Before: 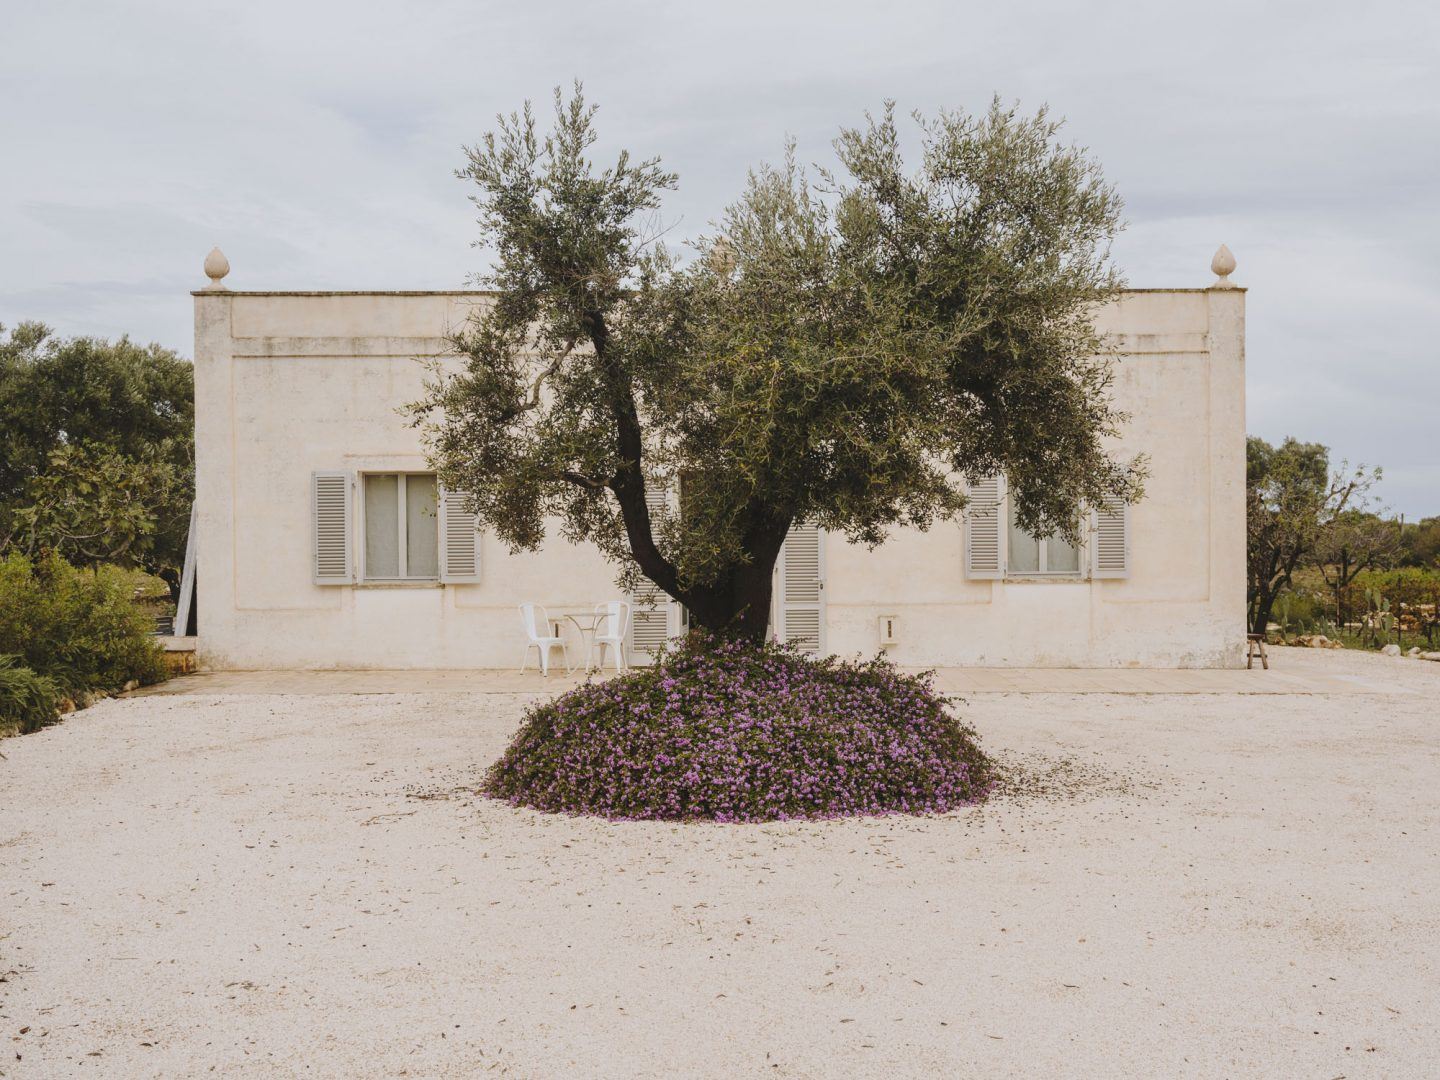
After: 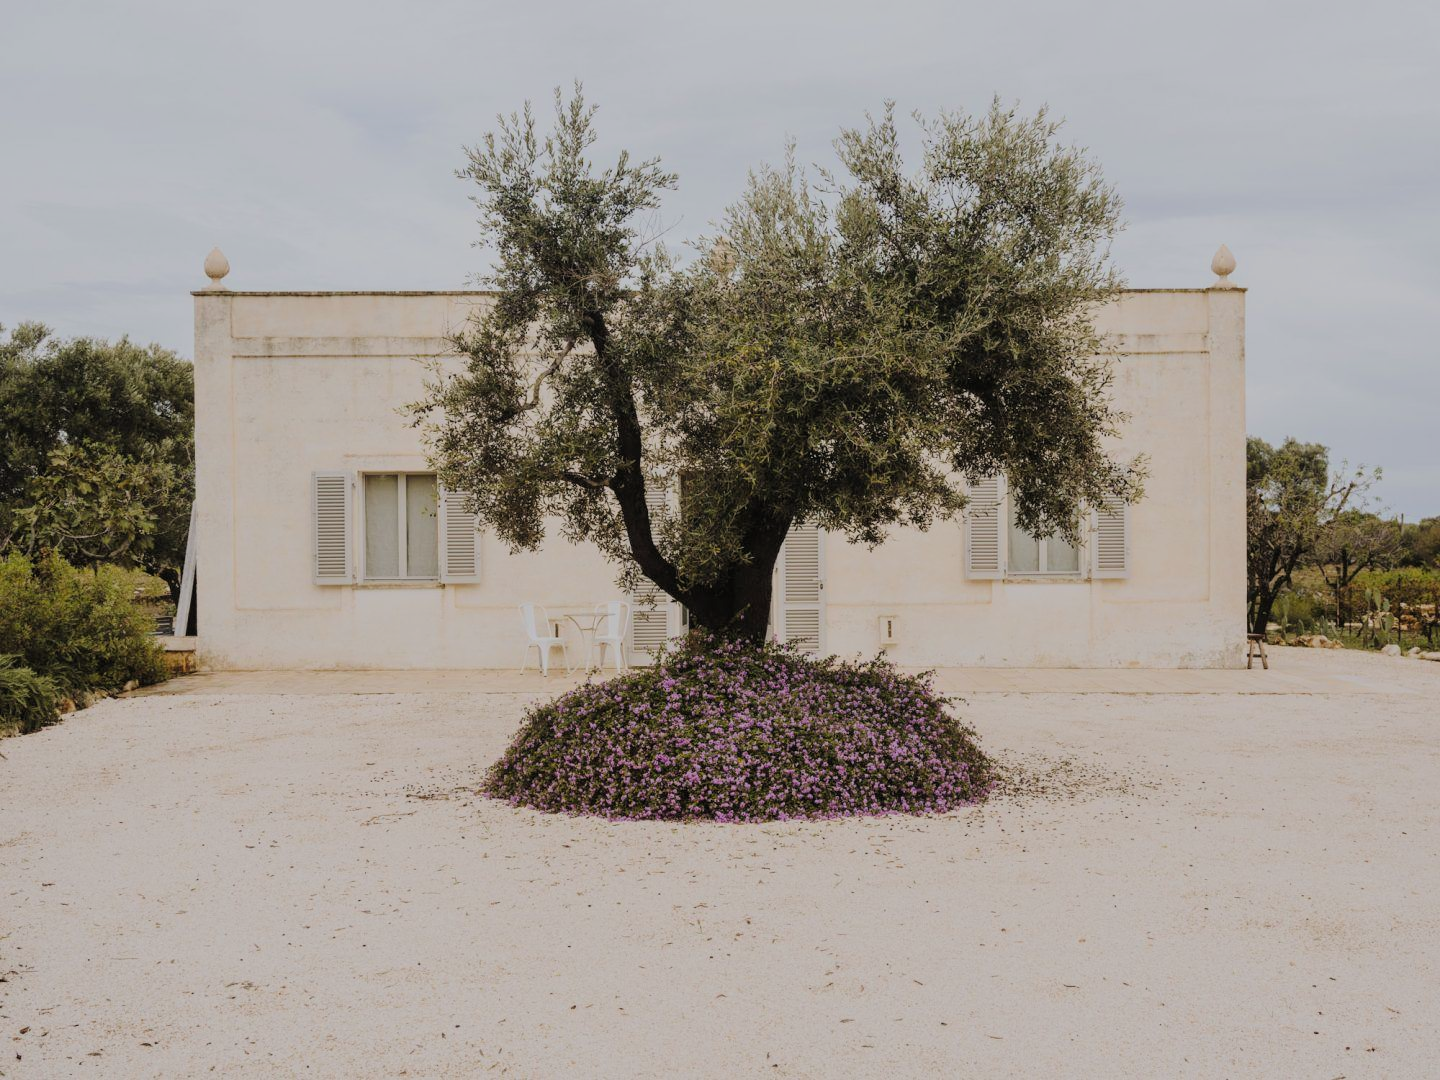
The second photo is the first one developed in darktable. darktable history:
filmic rgb: black relative exposure -7.46 EV, white relative exposure 4.84 EV, hardness 3.39, color science v6 (2022)
